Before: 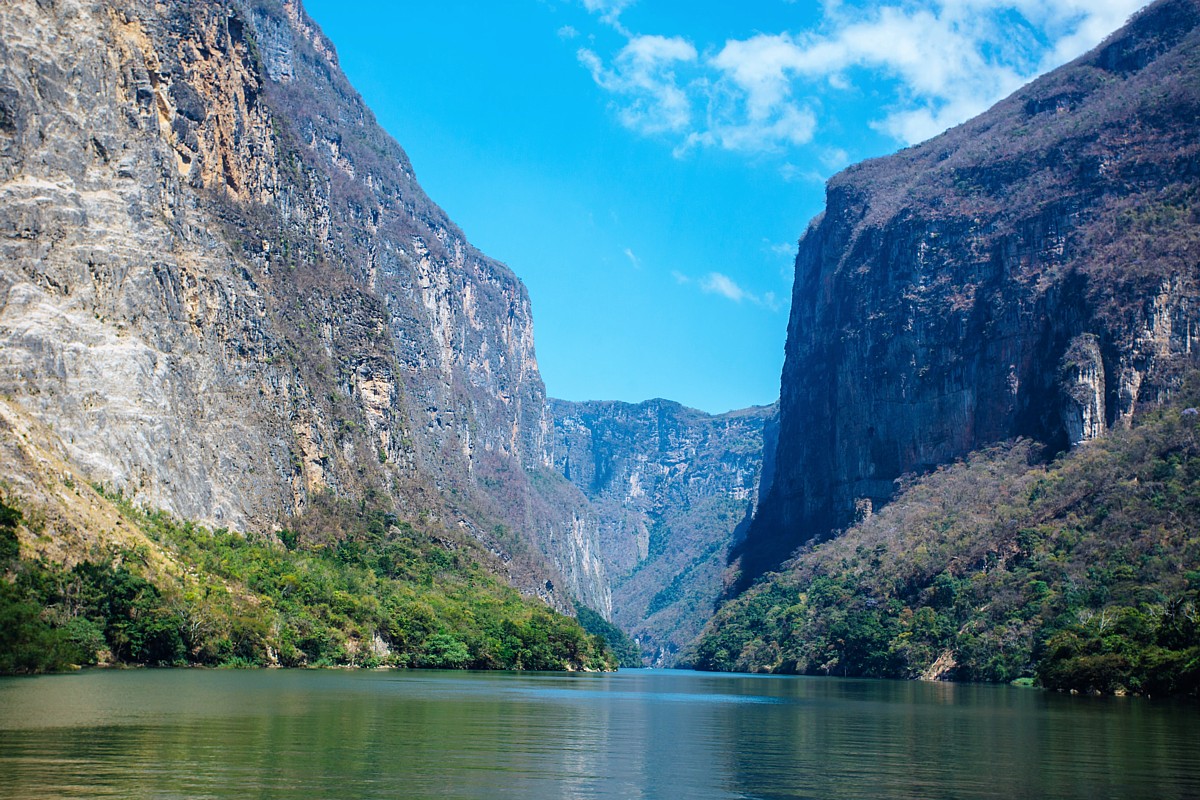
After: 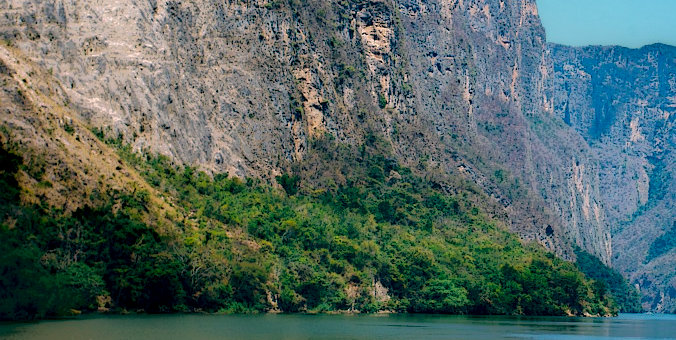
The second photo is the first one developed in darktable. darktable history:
crop: top 44.483%, right 43.593%, bottom 12.892%
local contrast: highlights 0%, shadows 198%, detail 164%, midtone range 0.001
color balance: lift [1.006, 0.985, 1.002, 1.015], gamma [1, 0.953, 1.008, 1.047], gain [1.076, 1.13, 1.004, 0.87]
